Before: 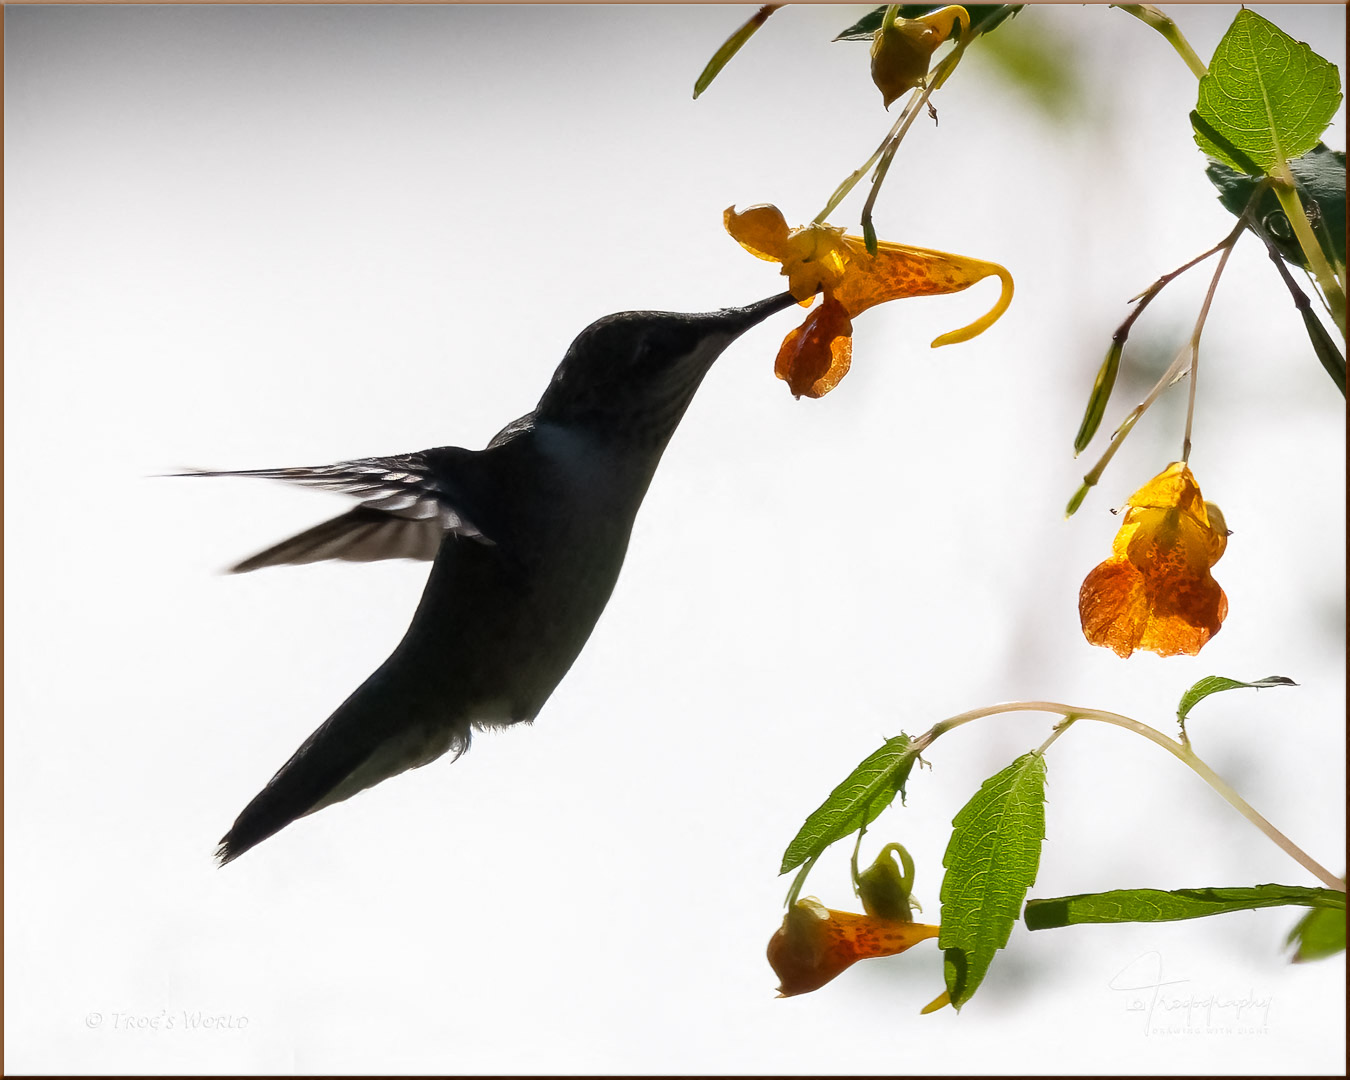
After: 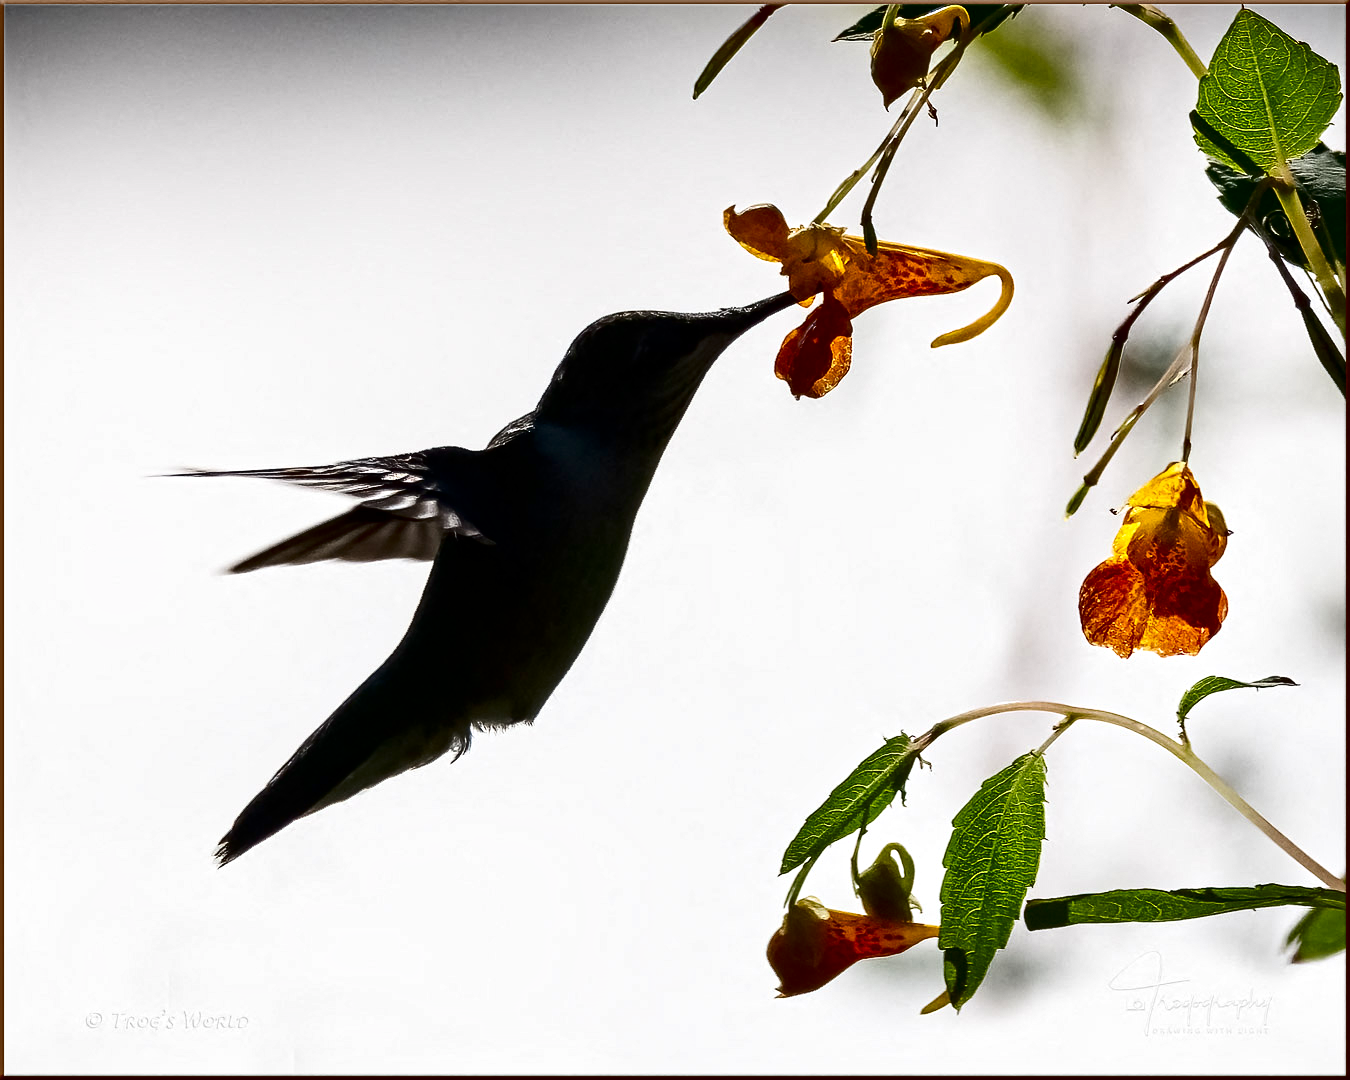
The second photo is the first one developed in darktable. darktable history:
contrast equalizer: octaves 7, y [[0.502, 0.517, 0.543, 0.576, 0.611, 0.631], [0.5 ×6], [0.5 ×6], [0 ×6], [0 ×6]]
contrast brightness saturation: contrast 0.185, brightness -0.245, saturation 0.119
